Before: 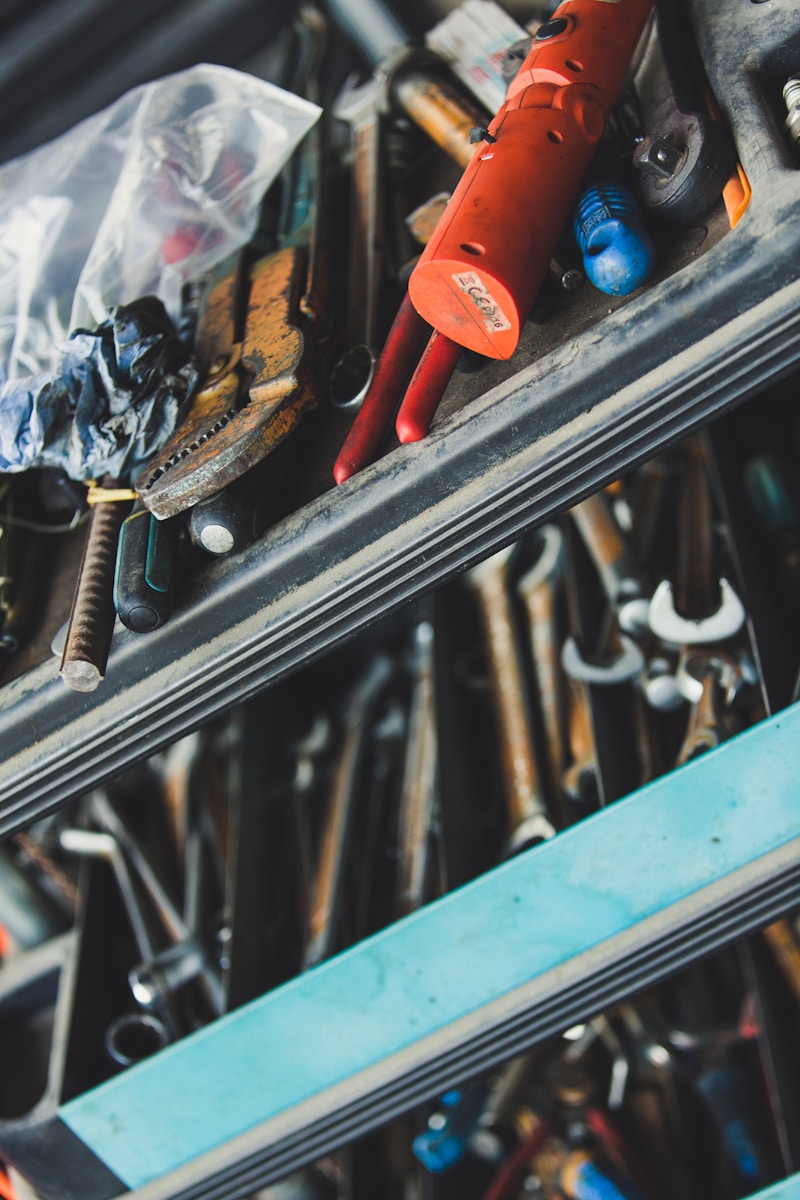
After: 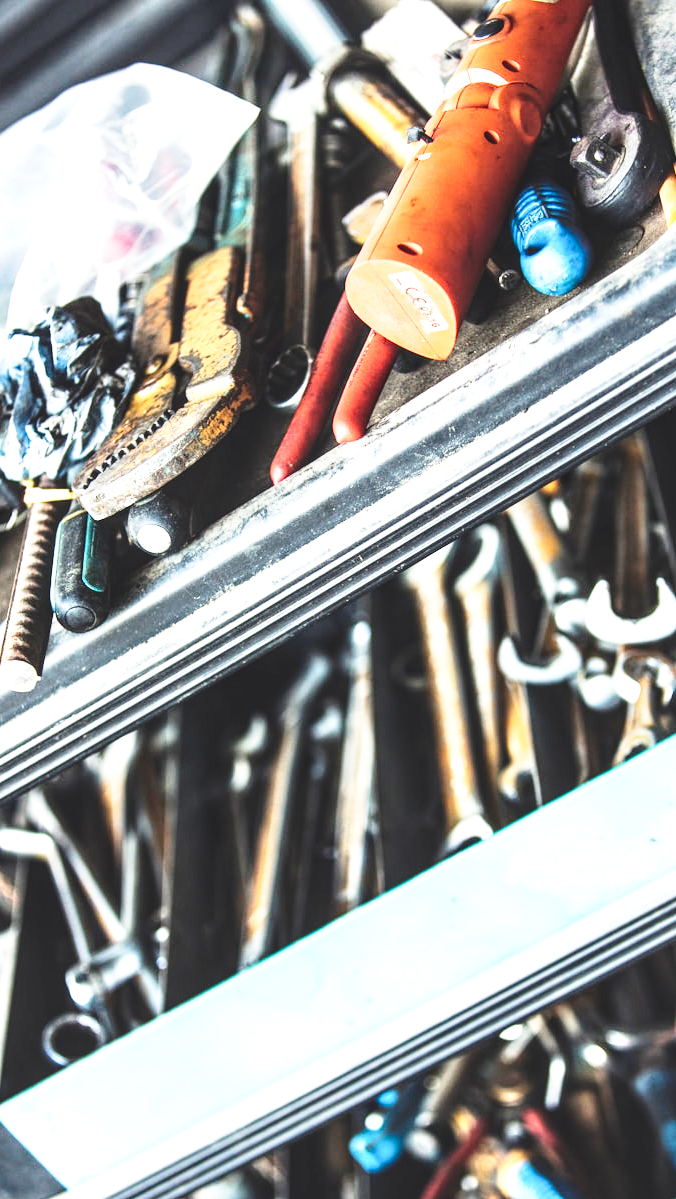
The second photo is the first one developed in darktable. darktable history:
exposure: black level correction 0.001, exposure 1.044 EV, compensate highlight preservation false
local contrast: on, module defaults
base curve: curves: ch0 [(0, 0) (0.028, 0.03) (0.121, 0.232) (0.46, 0.748) (0.859, 0.968) (1, 1)], preserve colors none
tone equalizer: -8 EV -0.79 EV, -7 EV -0.689 EV, -6 EV -0.567 EV, -5 EV -0.368 EV, -3 EV 0.368 EV, -2 EV 0.6 EV, -1 EV 0.687 EV, +0 EV 0.745 EV, edges refinement/feathering 500, mask exposure compensation -1.57 EV, preserve details no
crop: left 7.967%, right 7.487%
